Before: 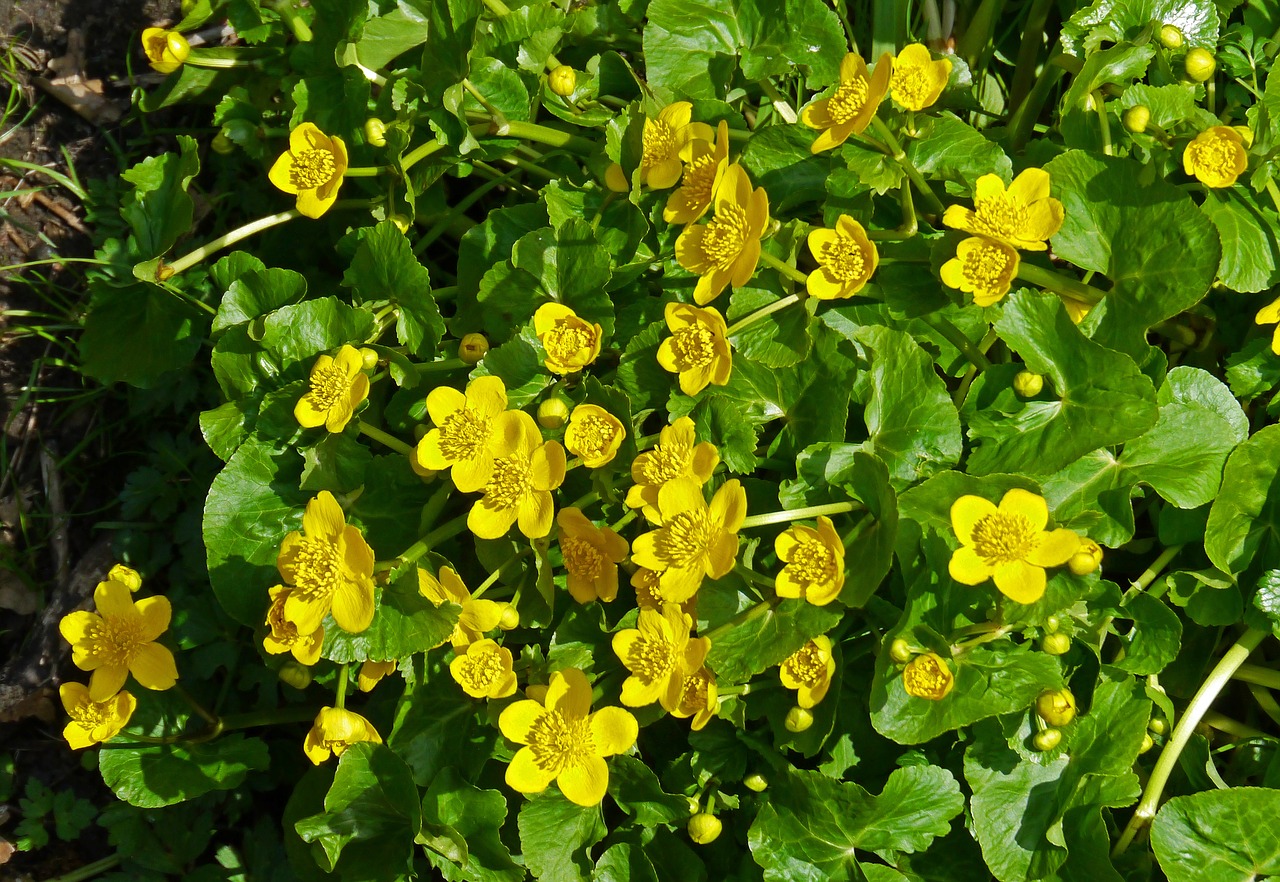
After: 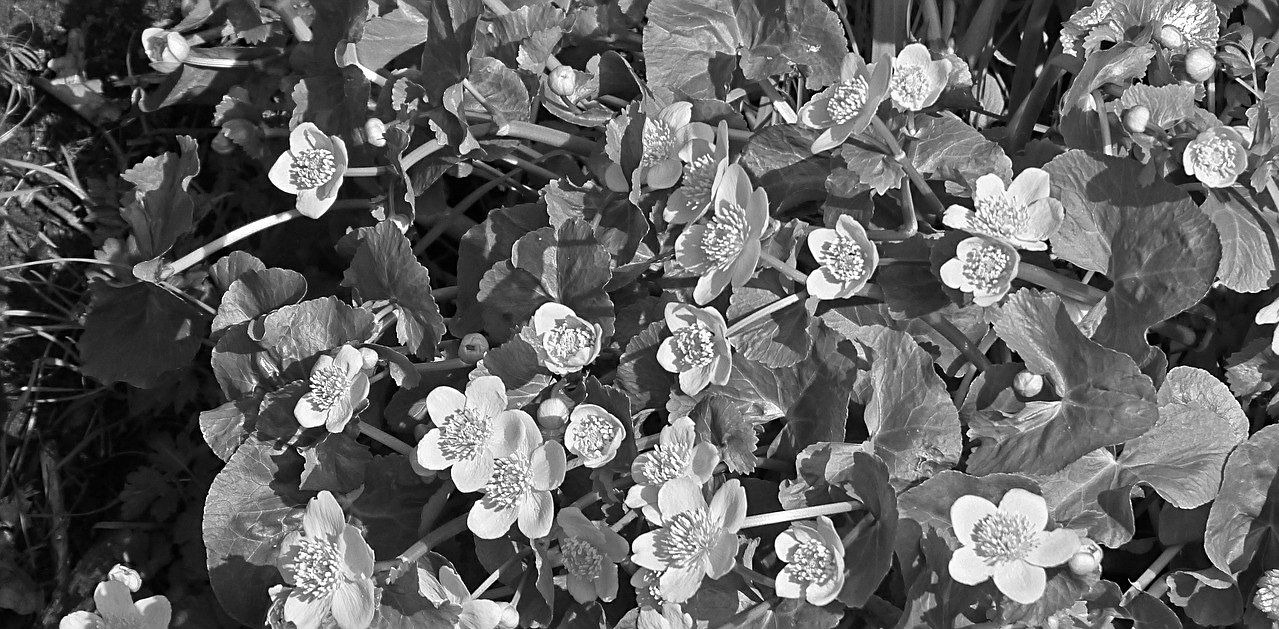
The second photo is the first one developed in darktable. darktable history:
white balance: red 1.127, blue 0.943
crop: bottom 28.576%
monochrome: on, module defaults
sharpen: on, module defaults
